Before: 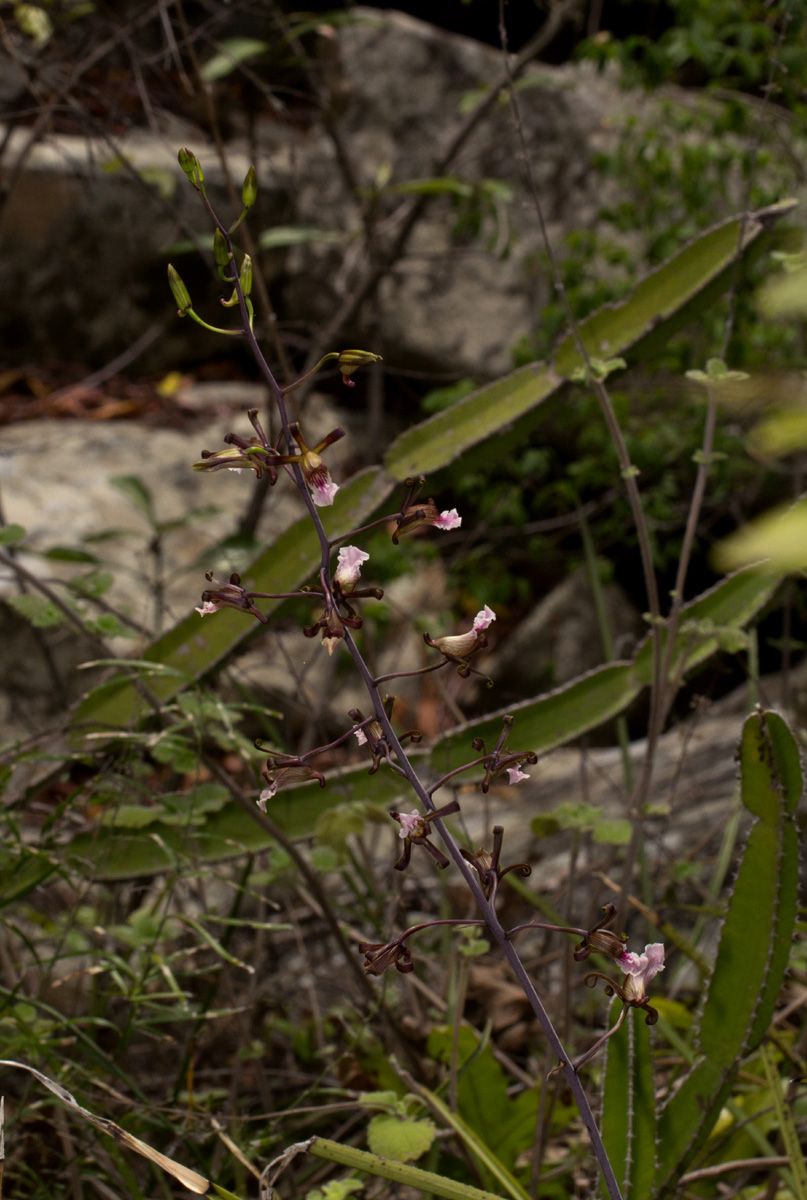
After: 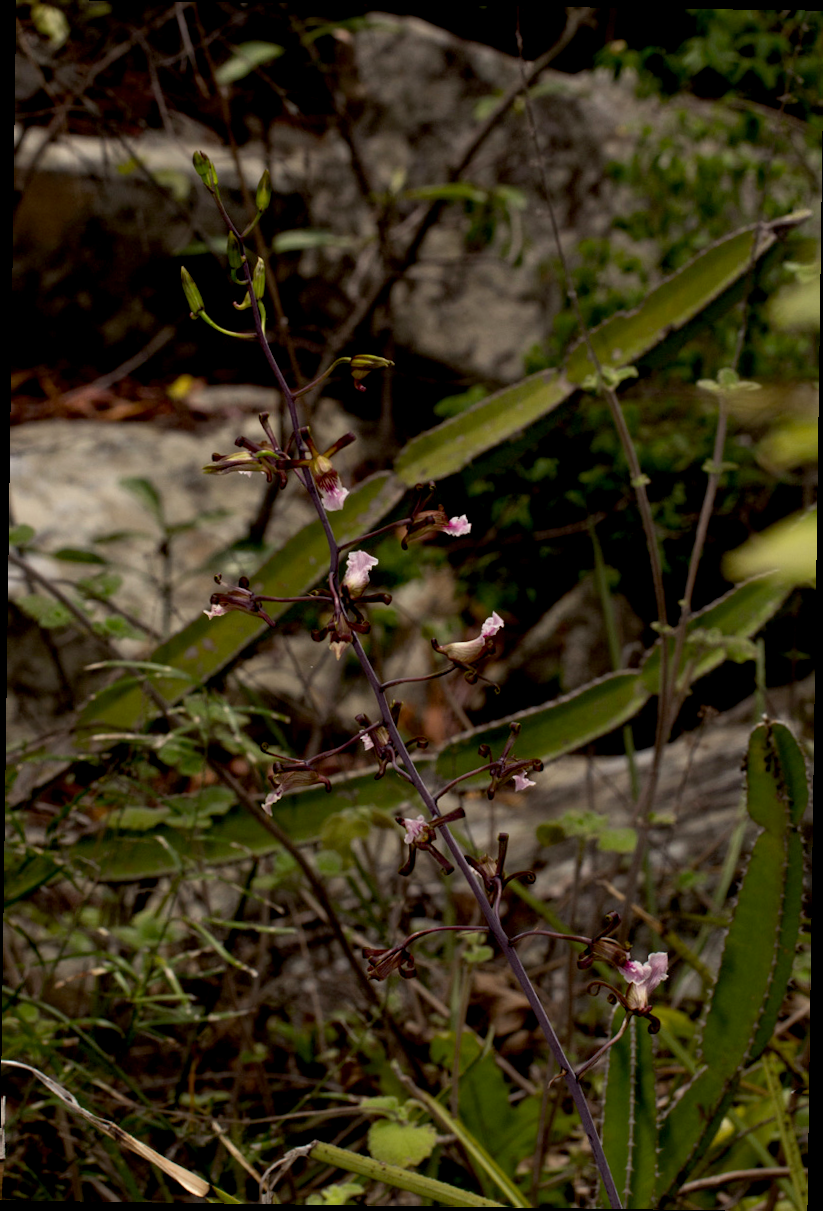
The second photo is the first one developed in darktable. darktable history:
exposure: black level correction 0.011, compensate highlight preservation false
rotate and perspective: rotation 0.8°, automatic cropping off
